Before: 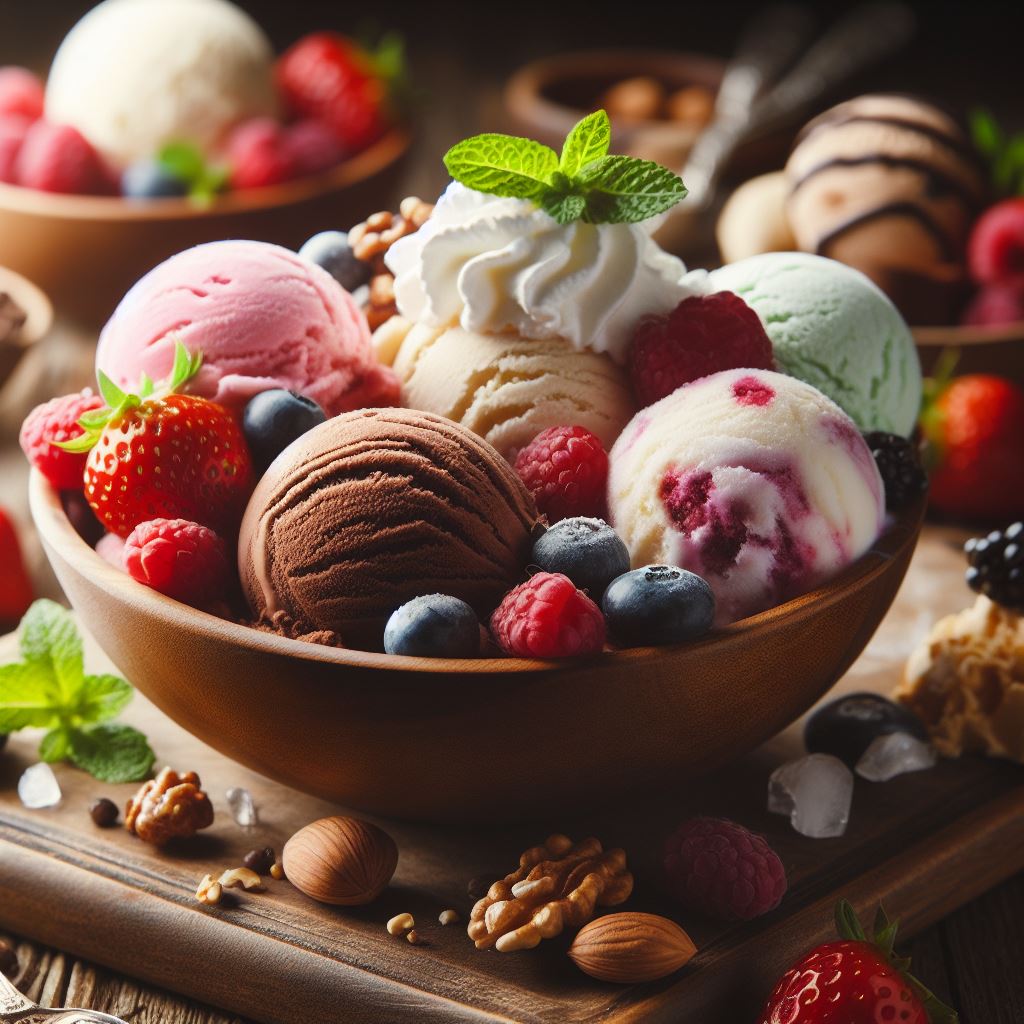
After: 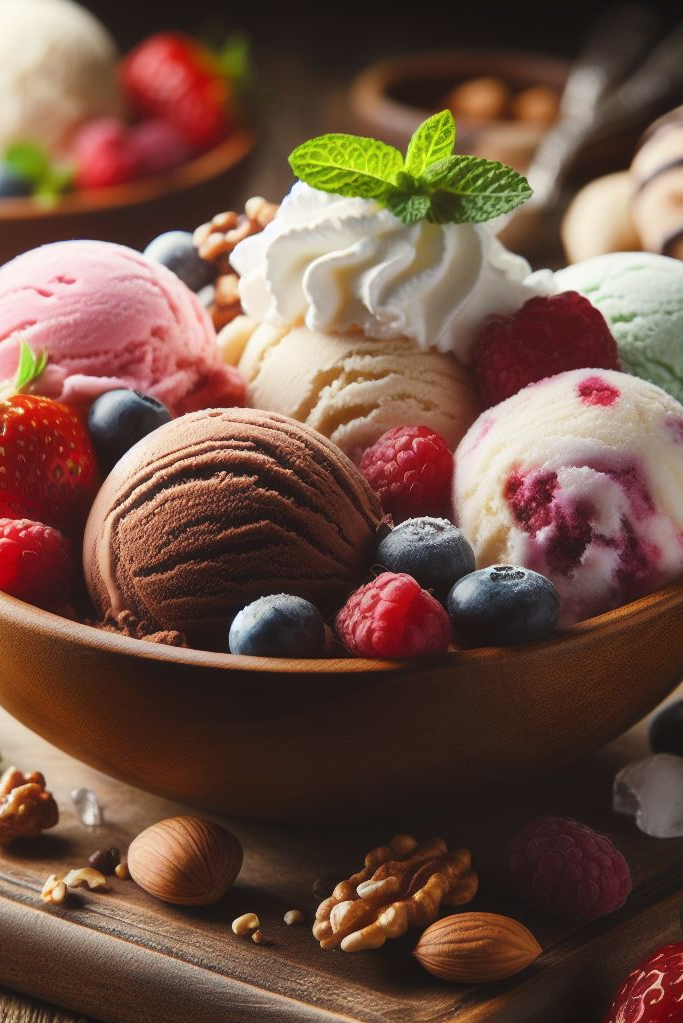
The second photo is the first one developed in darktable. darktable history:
crop and rotate: left 15.22%, right 18.065%
haze removal: strength -0.036, compatibility mode true, adaptive false
